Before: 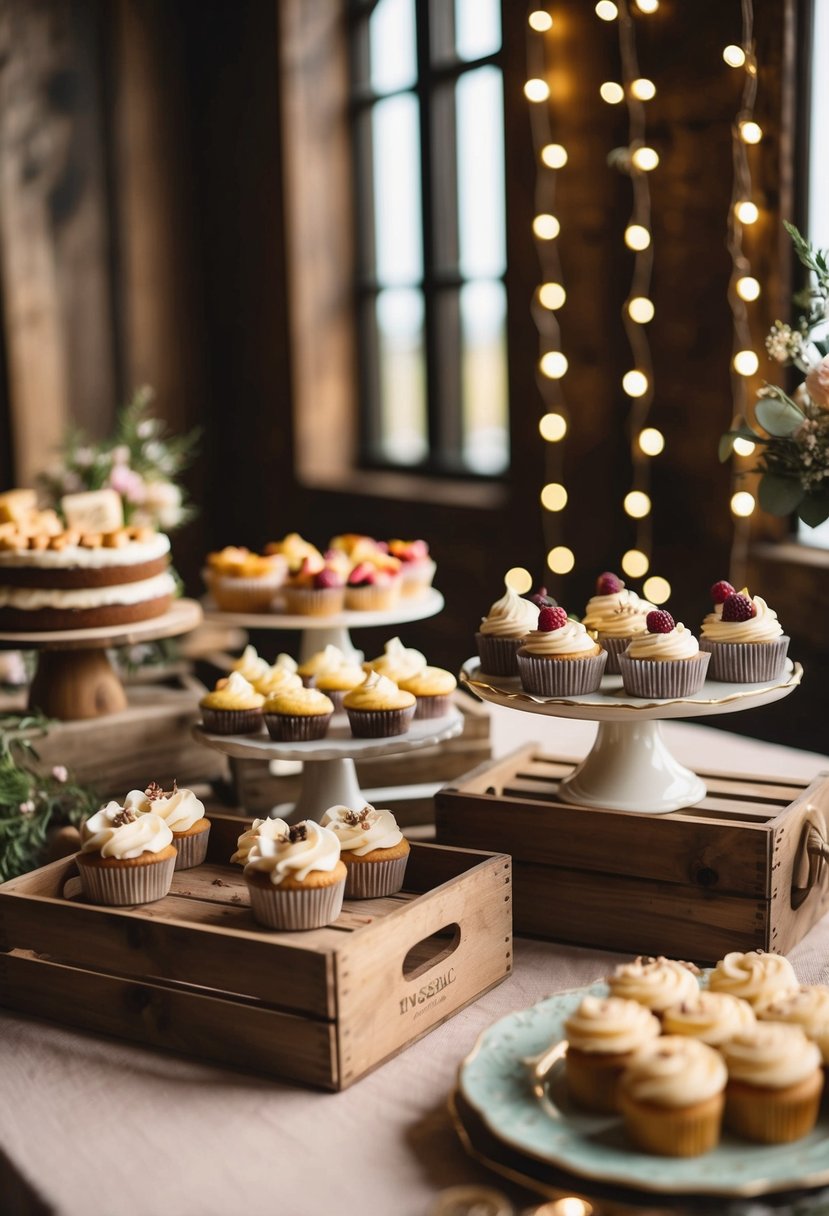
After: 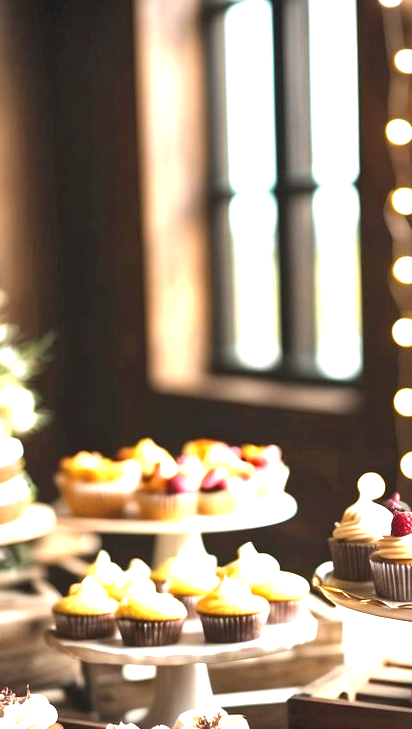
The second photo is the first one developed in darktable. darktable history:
vignetting: dithering 8-bit output
exposure: black level correction 0, exposure 1.687 EV, compensate highlight preservation false
crop: left 17.772%, top 7.883%, right 32.466%, bottom 32.166%
